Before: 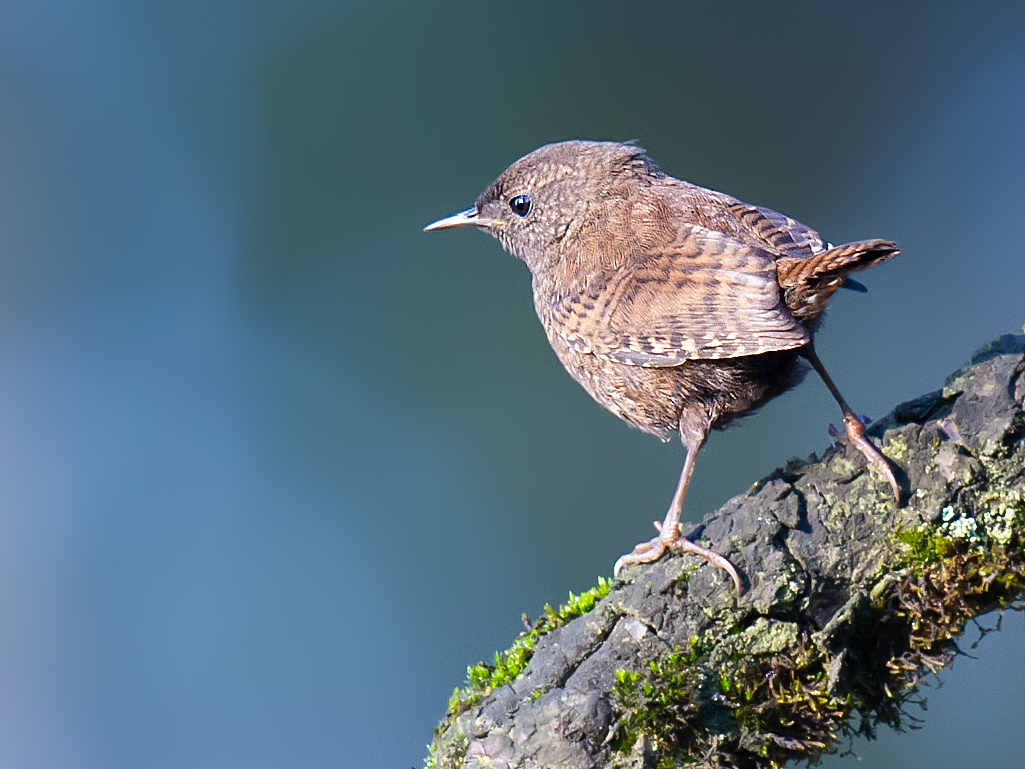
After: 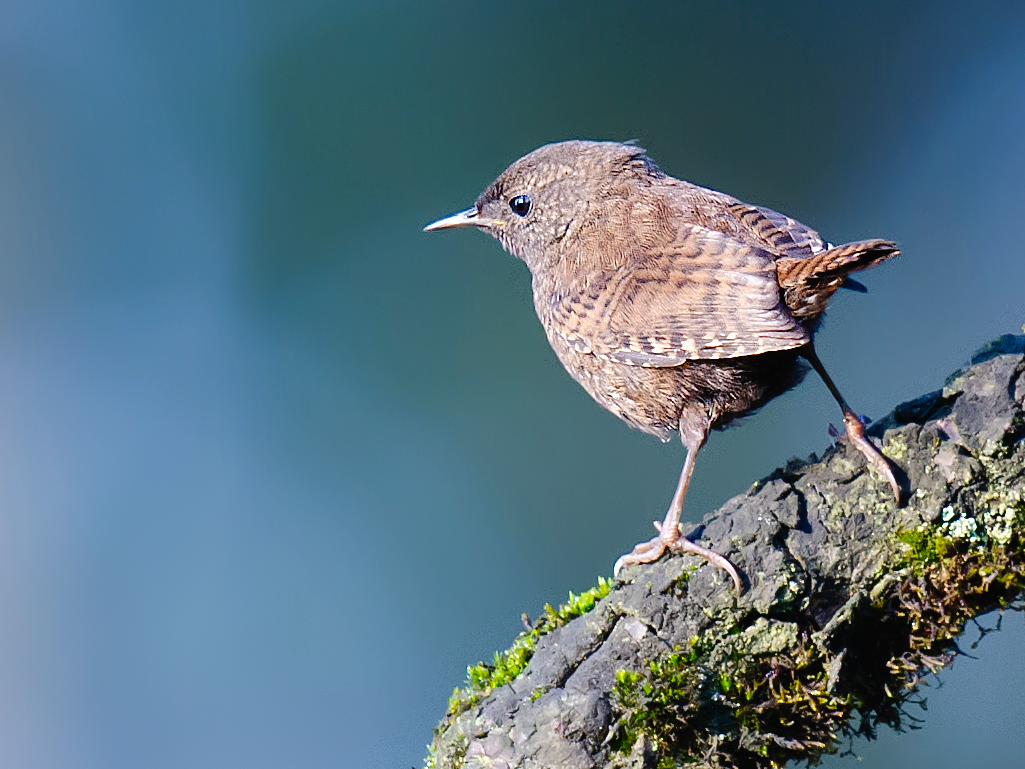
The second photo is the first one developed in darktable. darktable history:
tone curve: curves: ch0 [(0, 0) (0.003, 0.016) (0.011, 0.015) (0.025, 0.017) (0.044, 0.026) (0.069, 0.034) (0.1, 0.043) (0.136, 0.068) (0.177, 0.119) (0.224, 0.175) (0.277, 0.251) (0.335, 0.328) (0.399, 0.415) (0.468, 0.499) (0.543, 0.58) (0.623, 0.659) (0.709, 0.731) (0.801, 0.807) (0.898, 0.895) (1, 1)], preserve colors none
